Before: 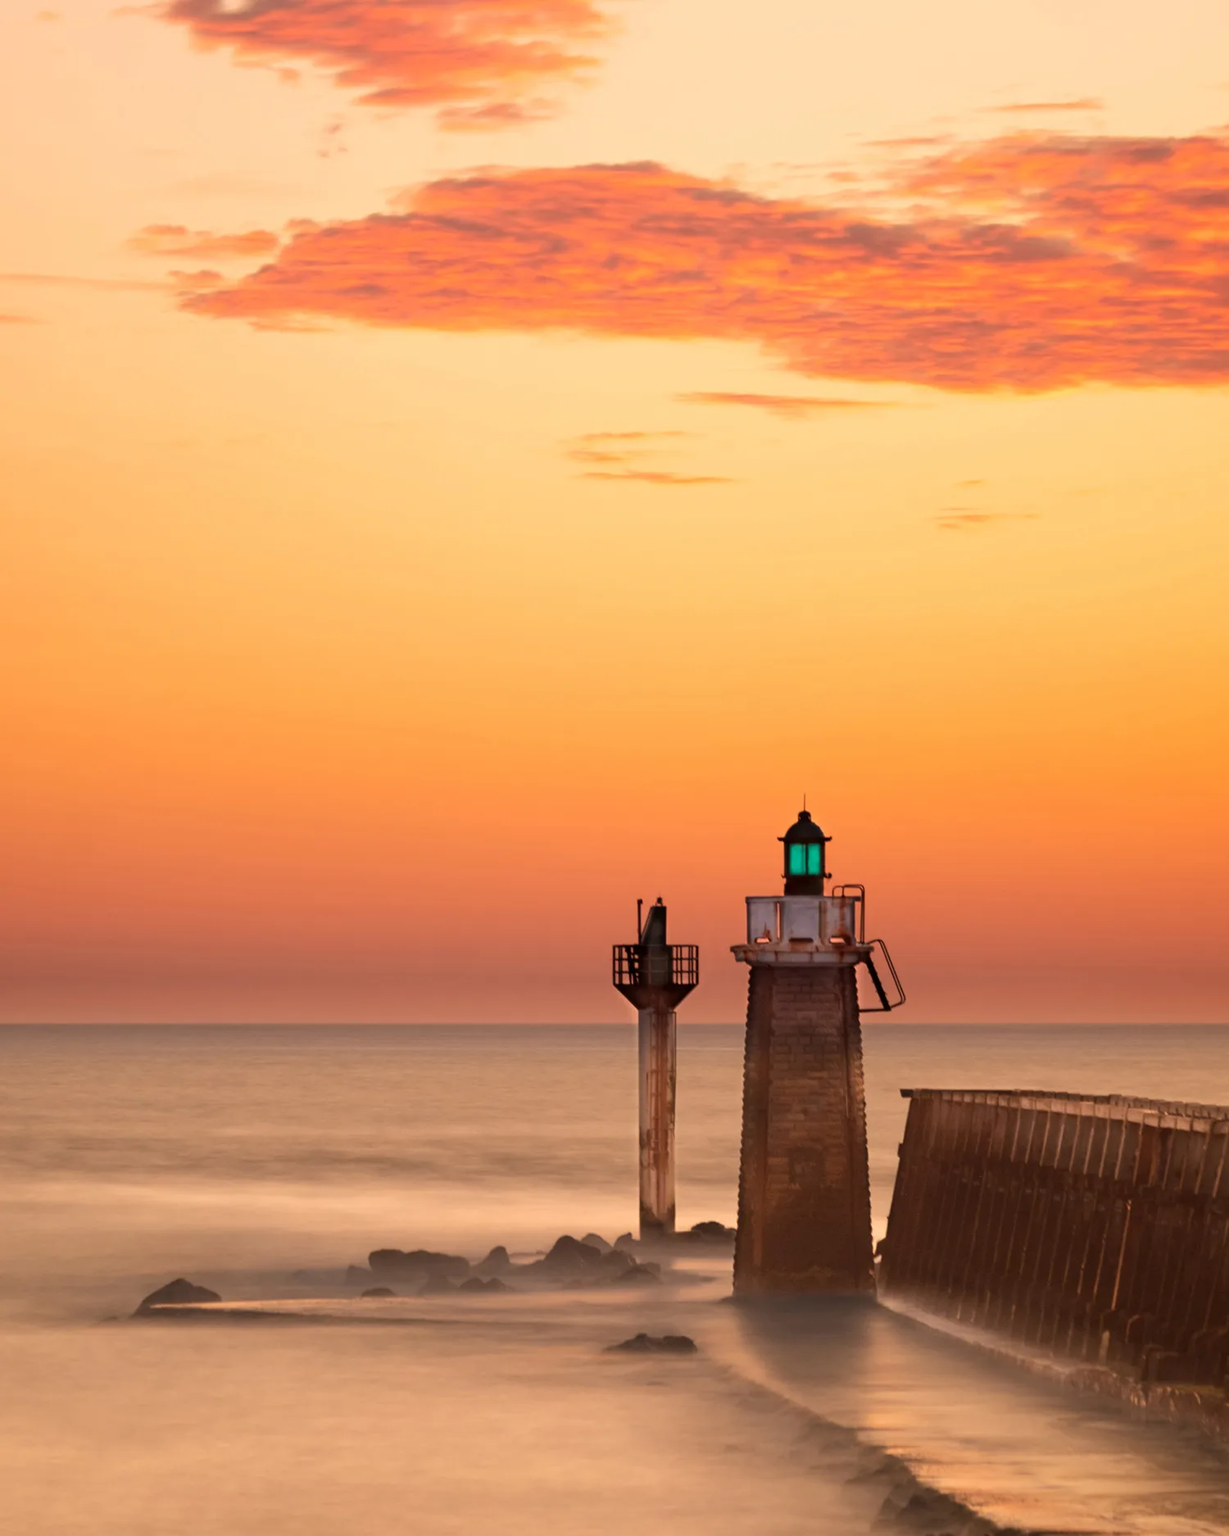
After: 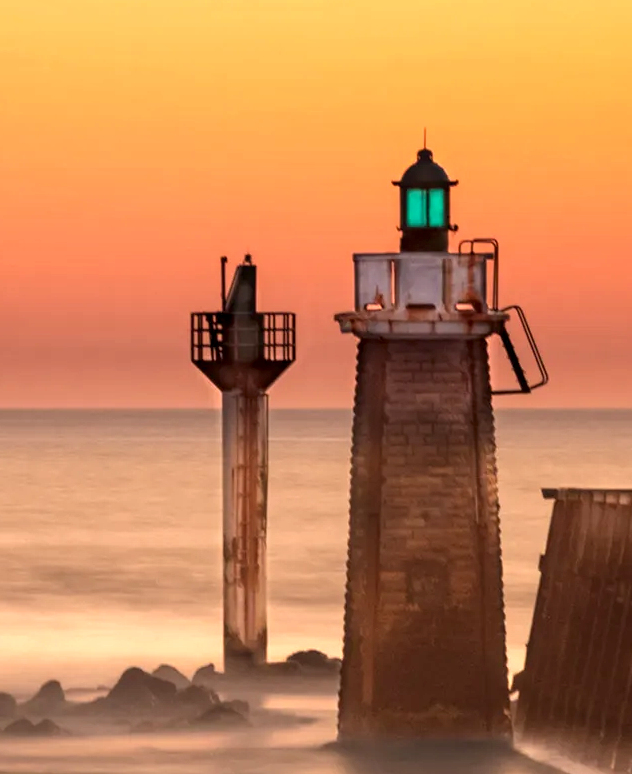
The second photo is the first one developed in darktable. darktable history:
exposure: black level correction 0.001, exposure 0.499 EV, compensate highlight preservation false
crop: left 37.188%, top 44.875%, right 20.621%, bottom 13.798%
local contrast: on, module defaults
color correction: highlights a* 0.057, highlights b* -0.73
base curve: curves: ch0 [(0, 0) (0.989, 0.992)], preserve colors none
